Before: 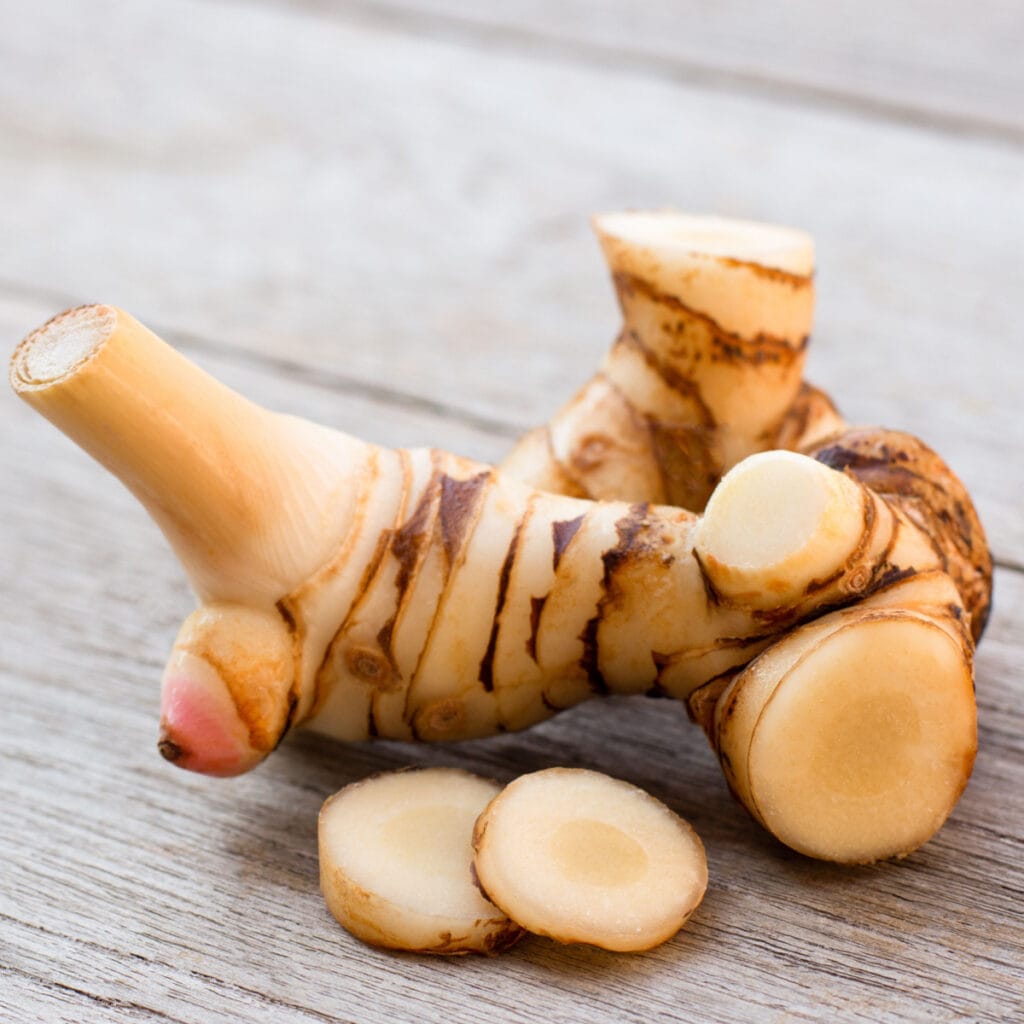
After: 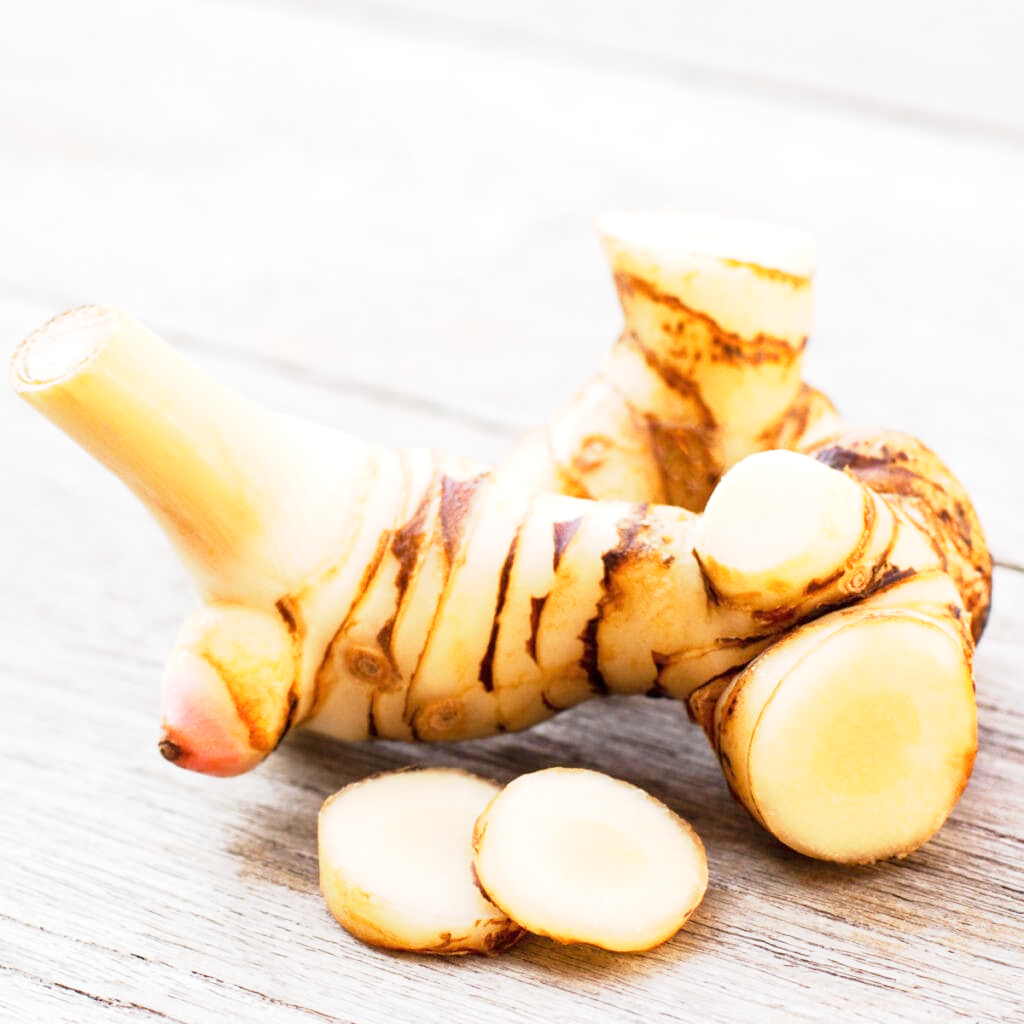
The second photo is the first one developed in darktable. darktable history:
exposure: exposure 1 EV, compensate exposure bias true, compensate highlight preservation false
base curve: curves: ch0 [(0, 0) (0.088, 0.125) (0.176, 0.251) (0.354, 0.501) (0.613, 0.749) (1, 0.877)], preserve colors none
